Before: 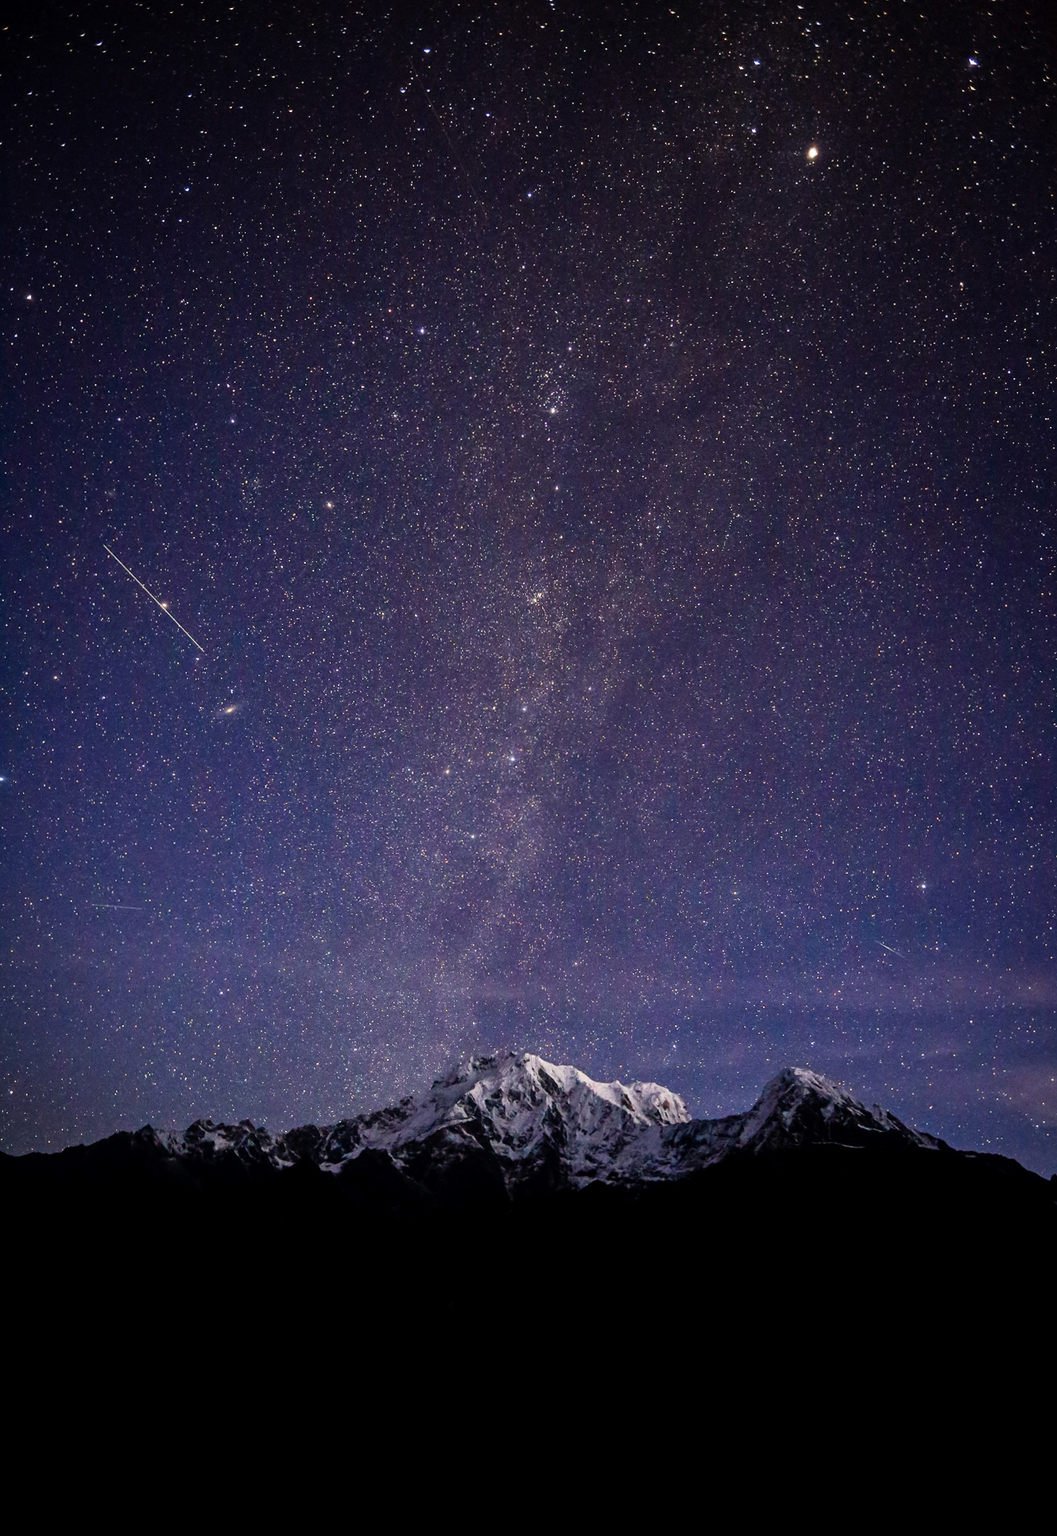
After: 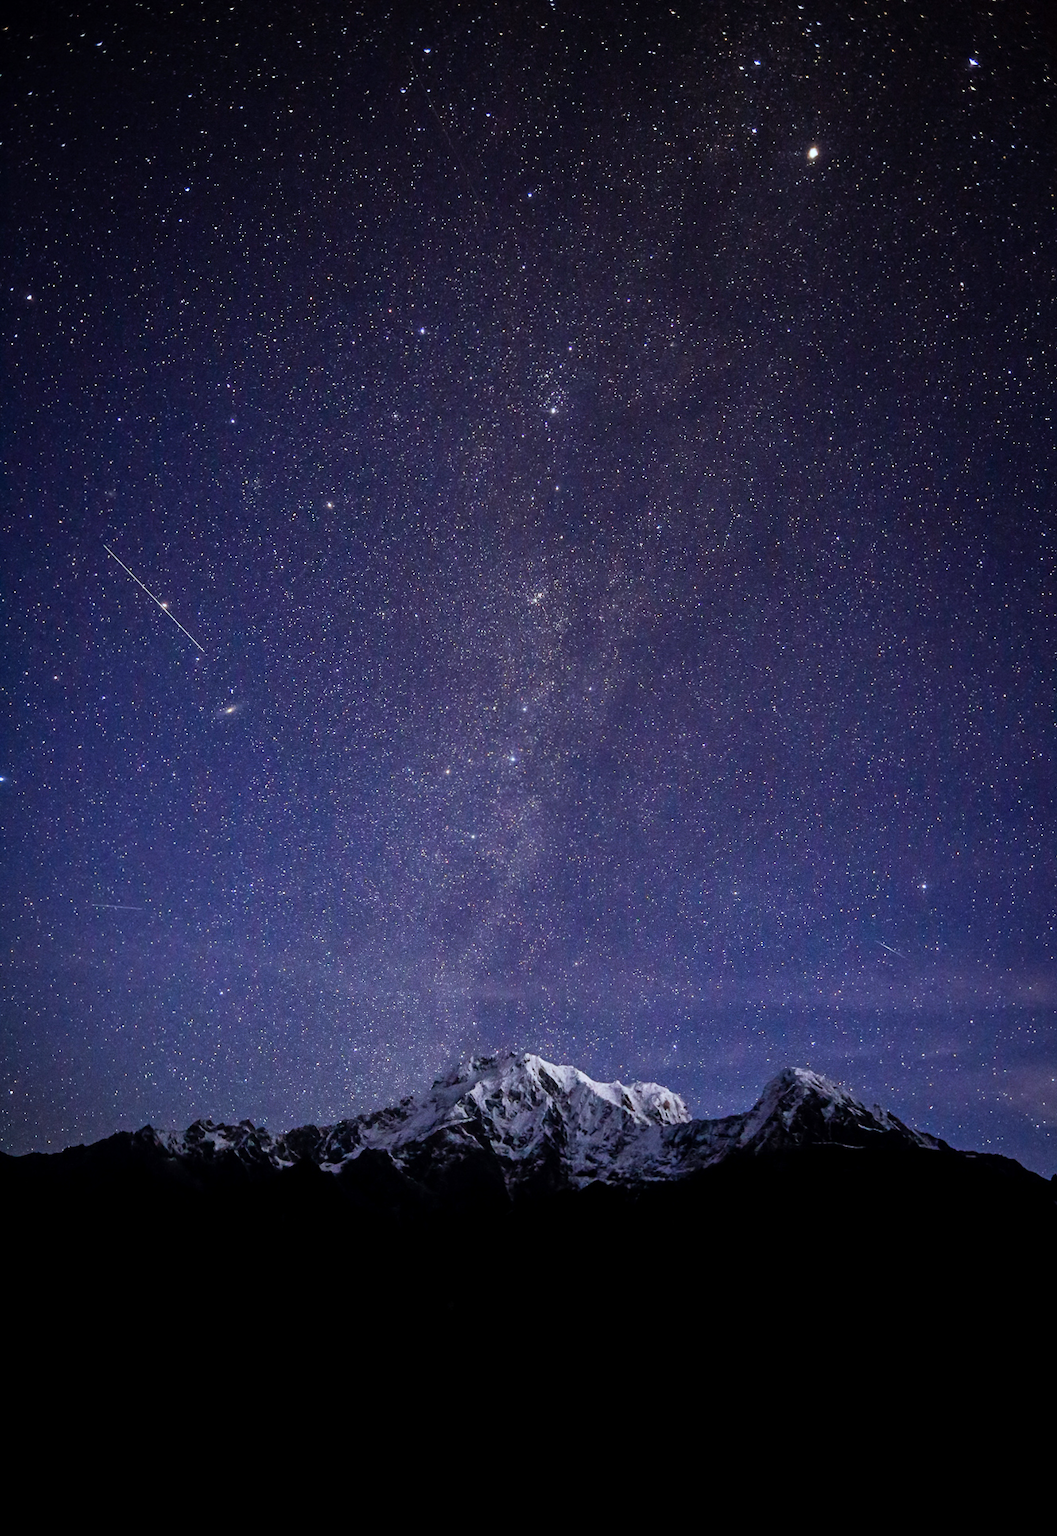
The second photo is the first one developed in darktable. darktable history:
white balance: red 0.924, blue 1.095
color balance: input saturation 99%
